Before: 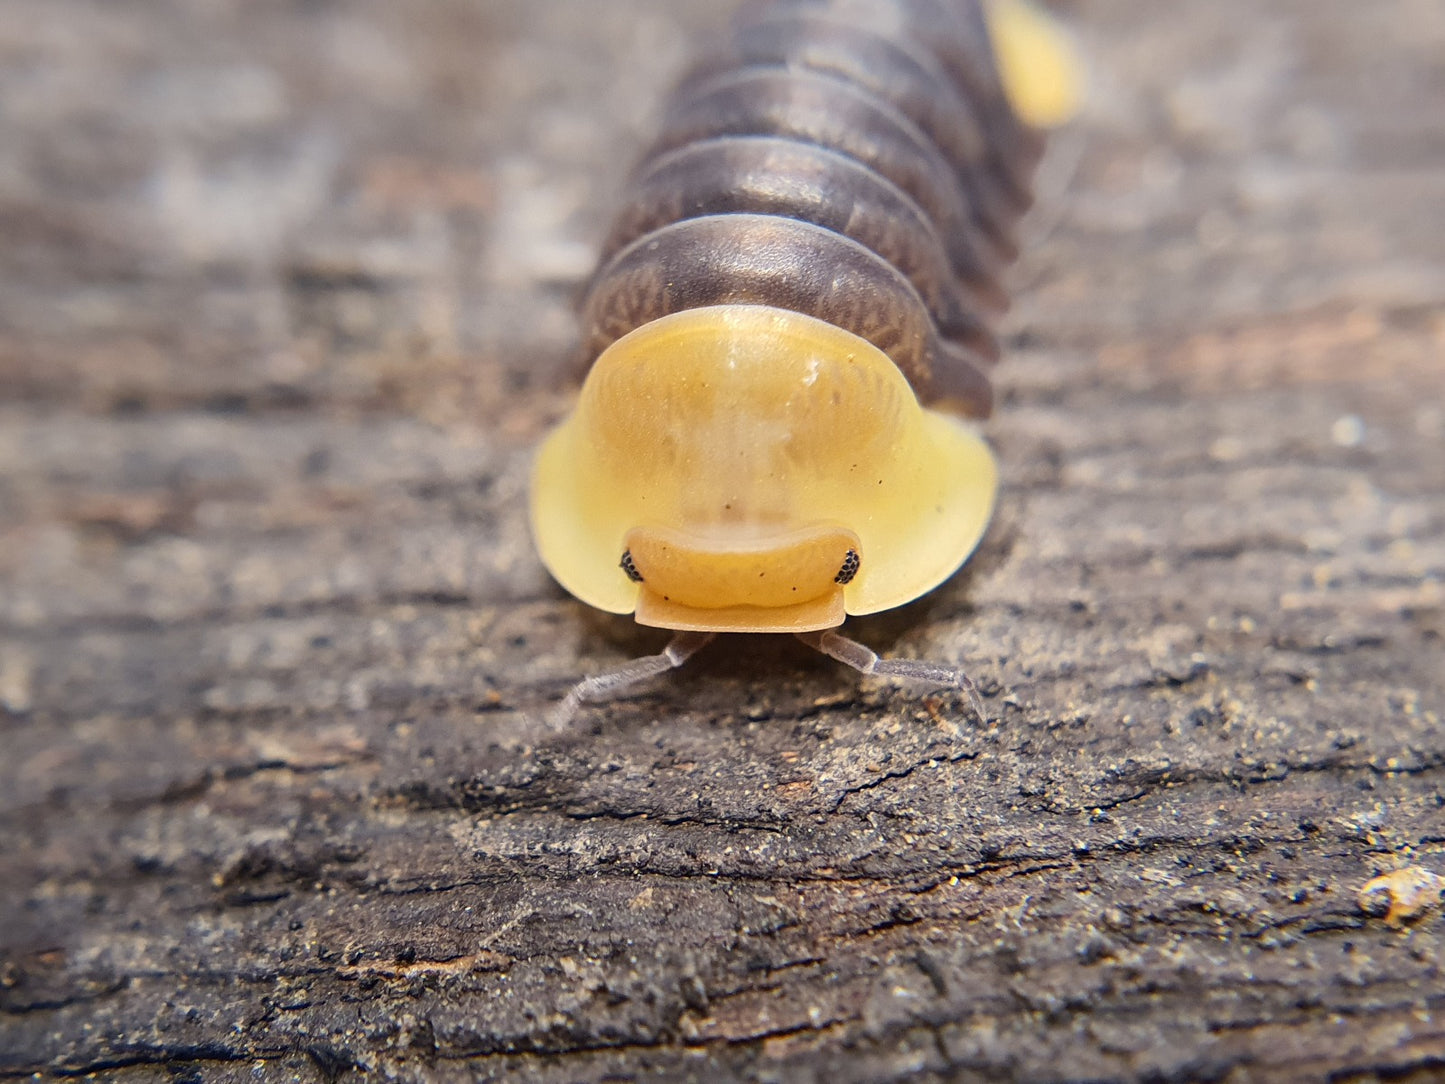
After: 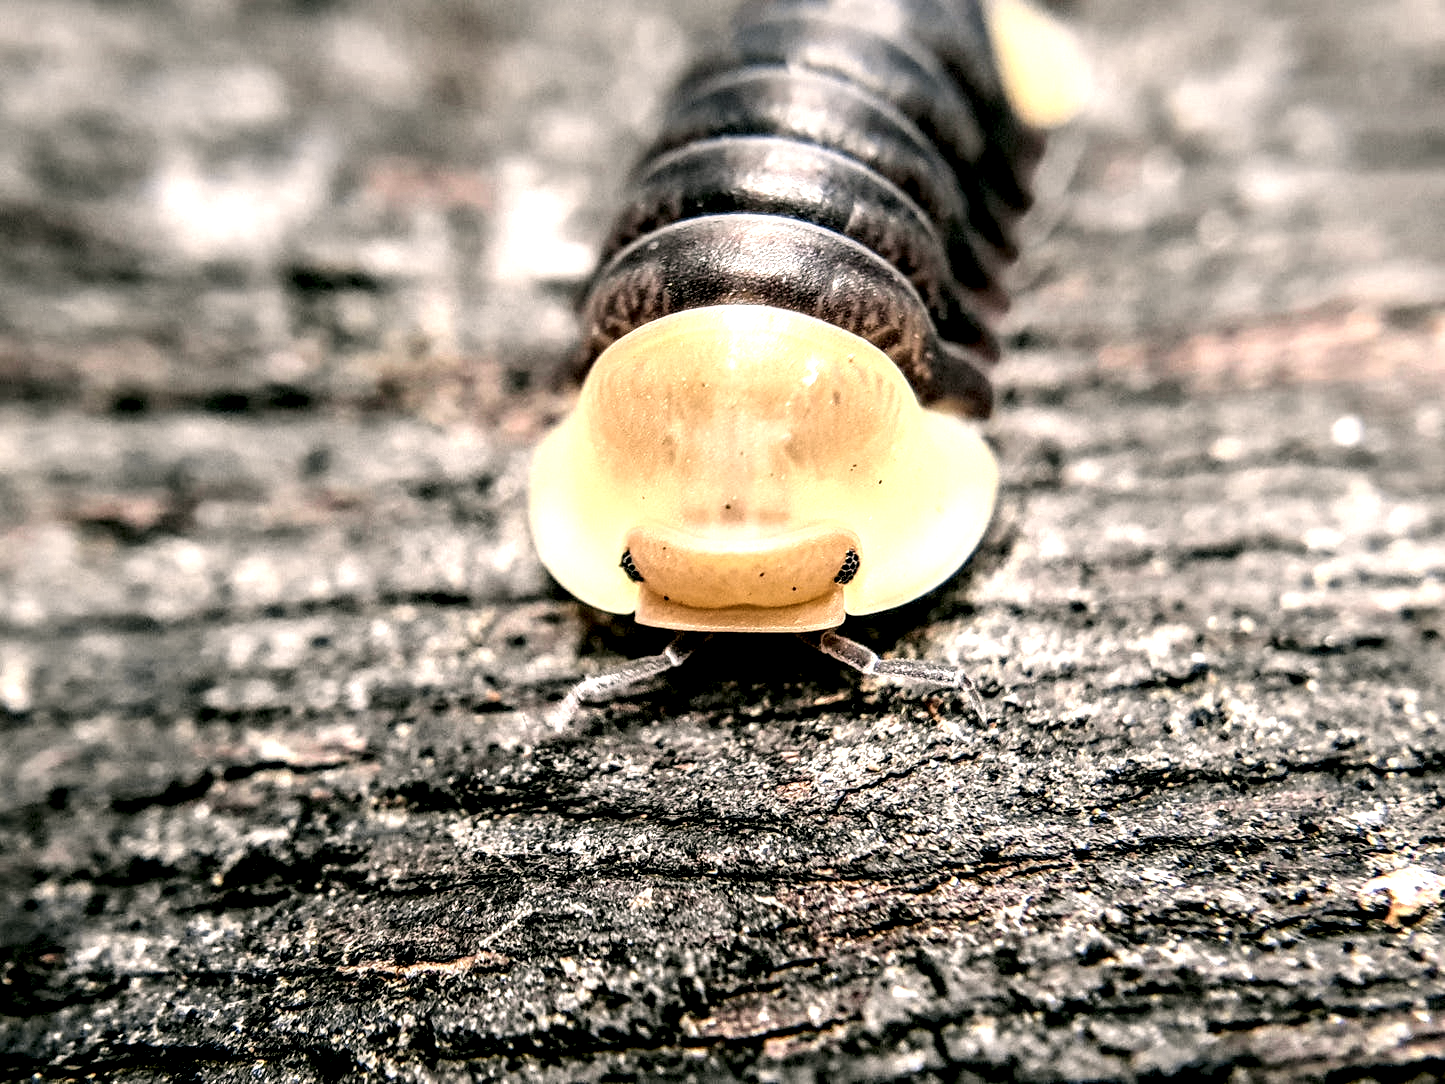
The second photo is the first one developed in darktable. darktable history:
contrast brightness saturation: contrast -0.074, brightness -0.033, saturation -0.111
exposure: exposure 0.168 EV, compensate highlight preservation false
tone curve: curves: ch0 [(0, 0.012) (0.056, 0.046) (0.218, 0.213) (0.606, 0.62) (0.82, 0.846) (1, 1)]; ch1 [(0, 0) (0.226, 0.261) (0.403, 0.437) (0.469, 0.472) (0.495, 0.499) (0.514, 0.504) (0.545, 0.555) (0.59, 0.598) (0.714, 0.733) (1, 1)]; ch2 [(0, 0) (0.269, 0.299) (0.459, 0.45) (0.498, 0.499) (0.523, 0.512) (0.568, 0.558) (0.634, 0.617) (0.702, 0.662) (0.781, 0.775) (1, 1)], color space Lab, independent channels, preserve colors none
local contrast: highlights 118%, shadows 43%, detail 291%
filmic rgb: black relative exposure -5.1 EV, white relative exposure 3.99 EV, threshold 6 EV, hardness 2.88, contrast 1.187, color science v6 (2022), enable highlight reconstruction true
color correction: highlights a* 4.59, highlights b* 4.97, shadows a* -6.81, shadows b* 4.64
